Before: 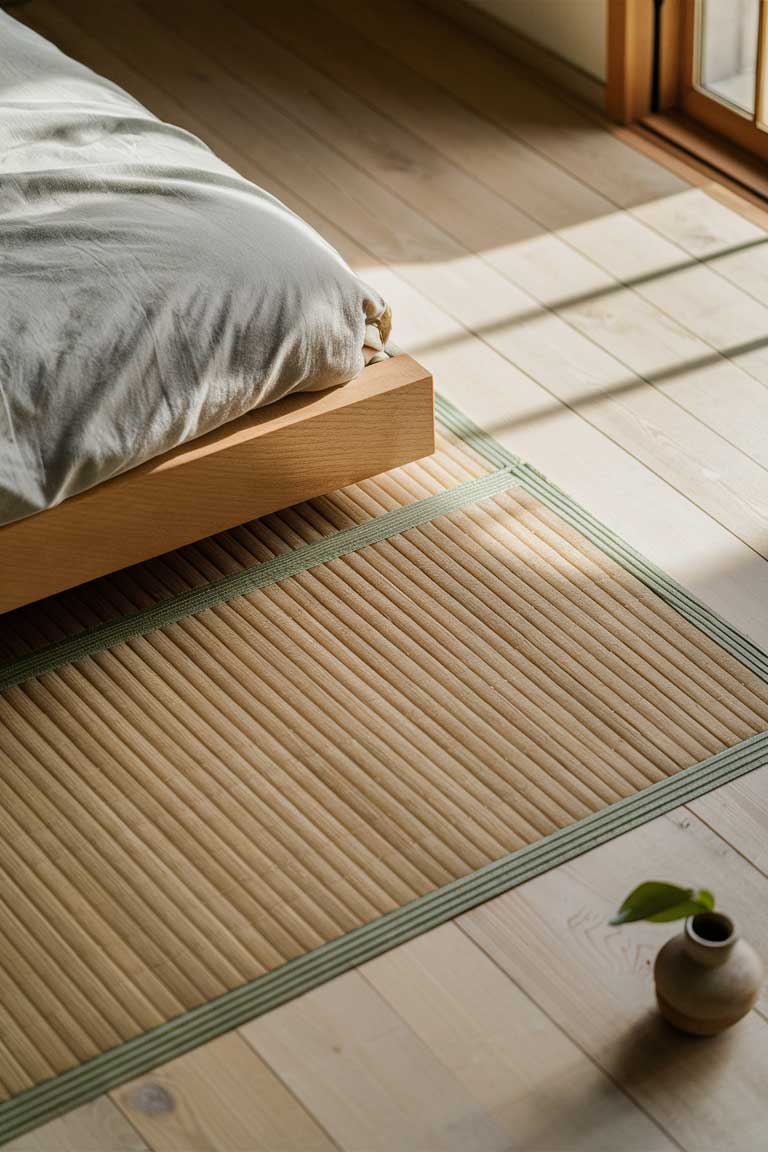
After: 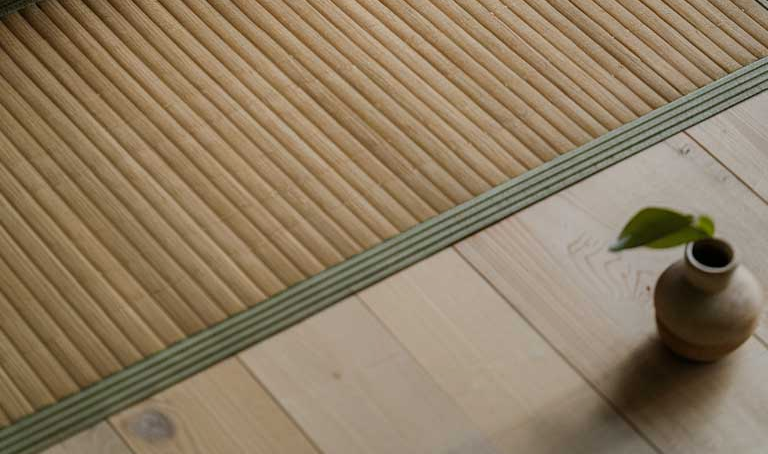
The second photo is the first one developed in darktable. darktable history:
crop and rotate: top 58.51%, bottom 2.013%
tone equalizer: on, module defaults
